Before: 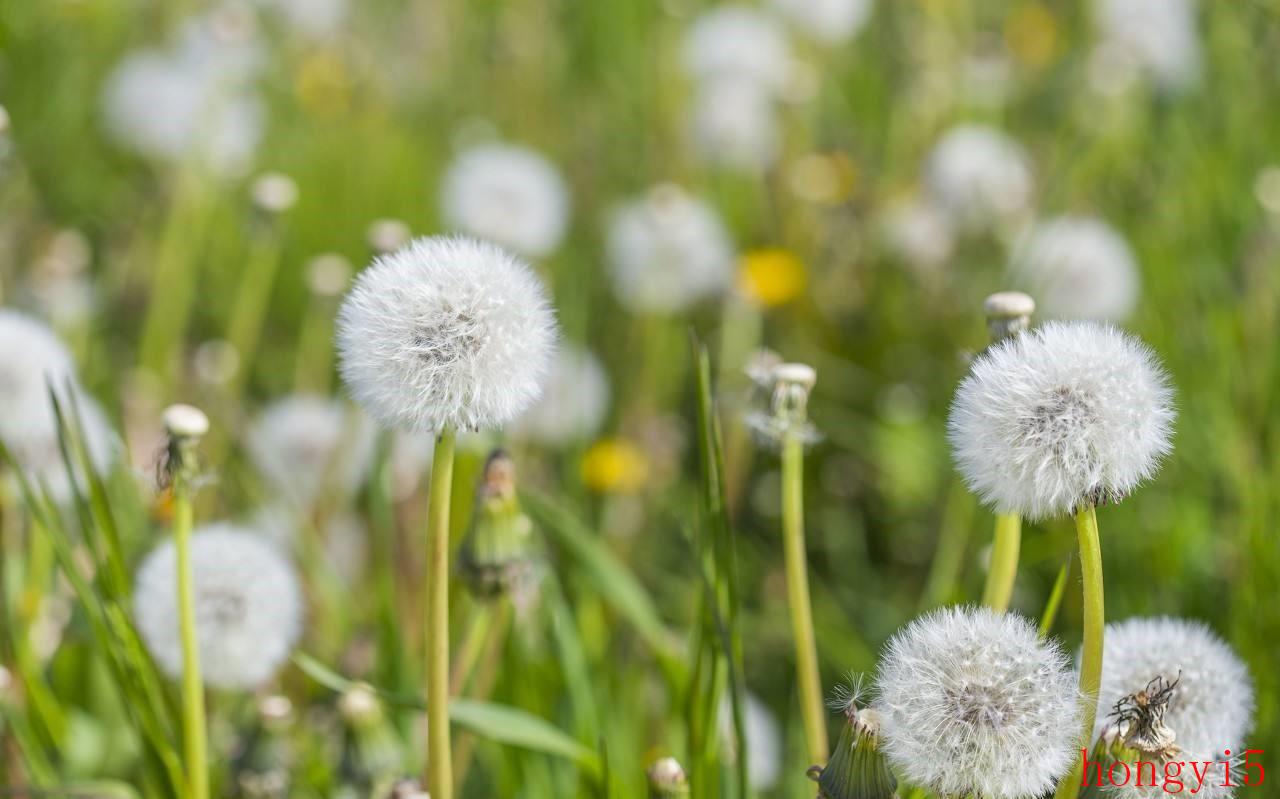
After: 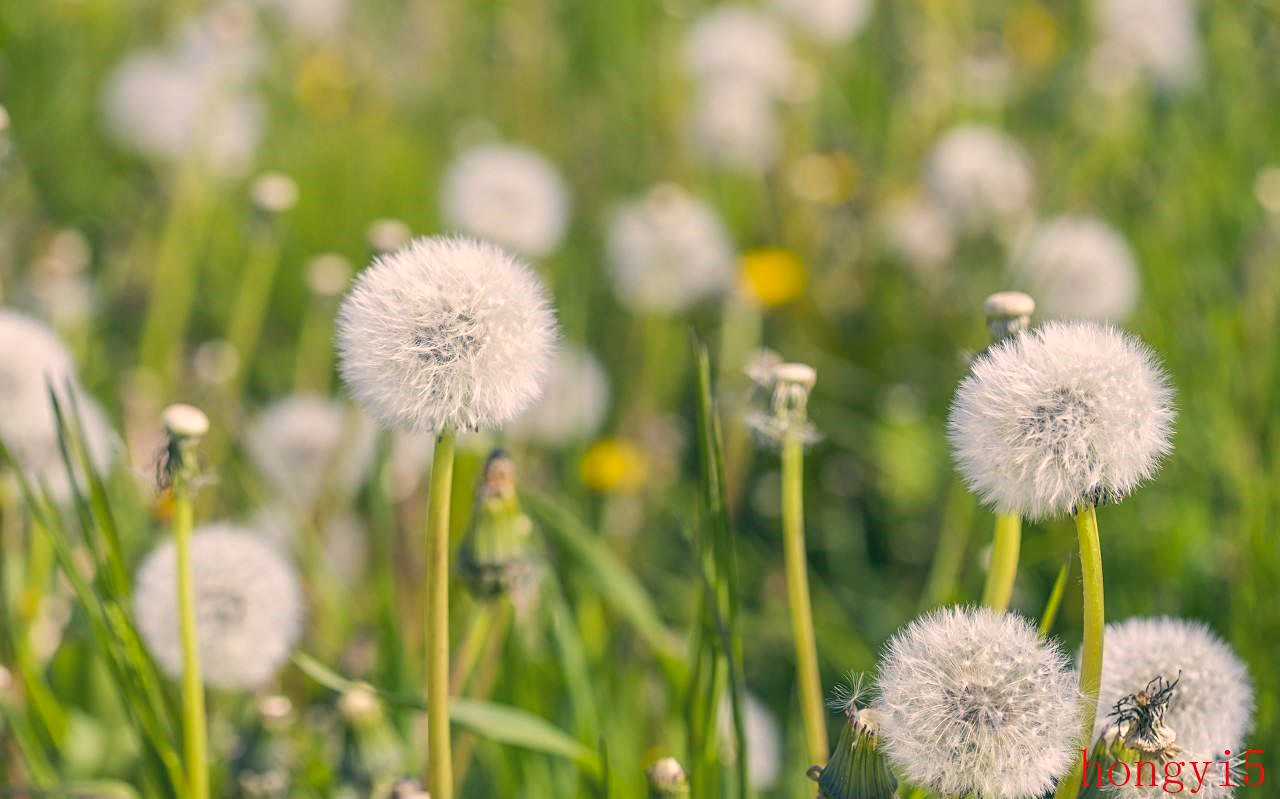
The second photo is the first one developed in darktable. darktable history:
sharpen: amount 0.212
color correction: highlights a* 10.3, highlights b* 14.29, shadows a* -9.63, shadows b* -15.07
tone equalizer: edges refinement/feathering 500, mask exposure compensation -1.57 EV, preserve details no
